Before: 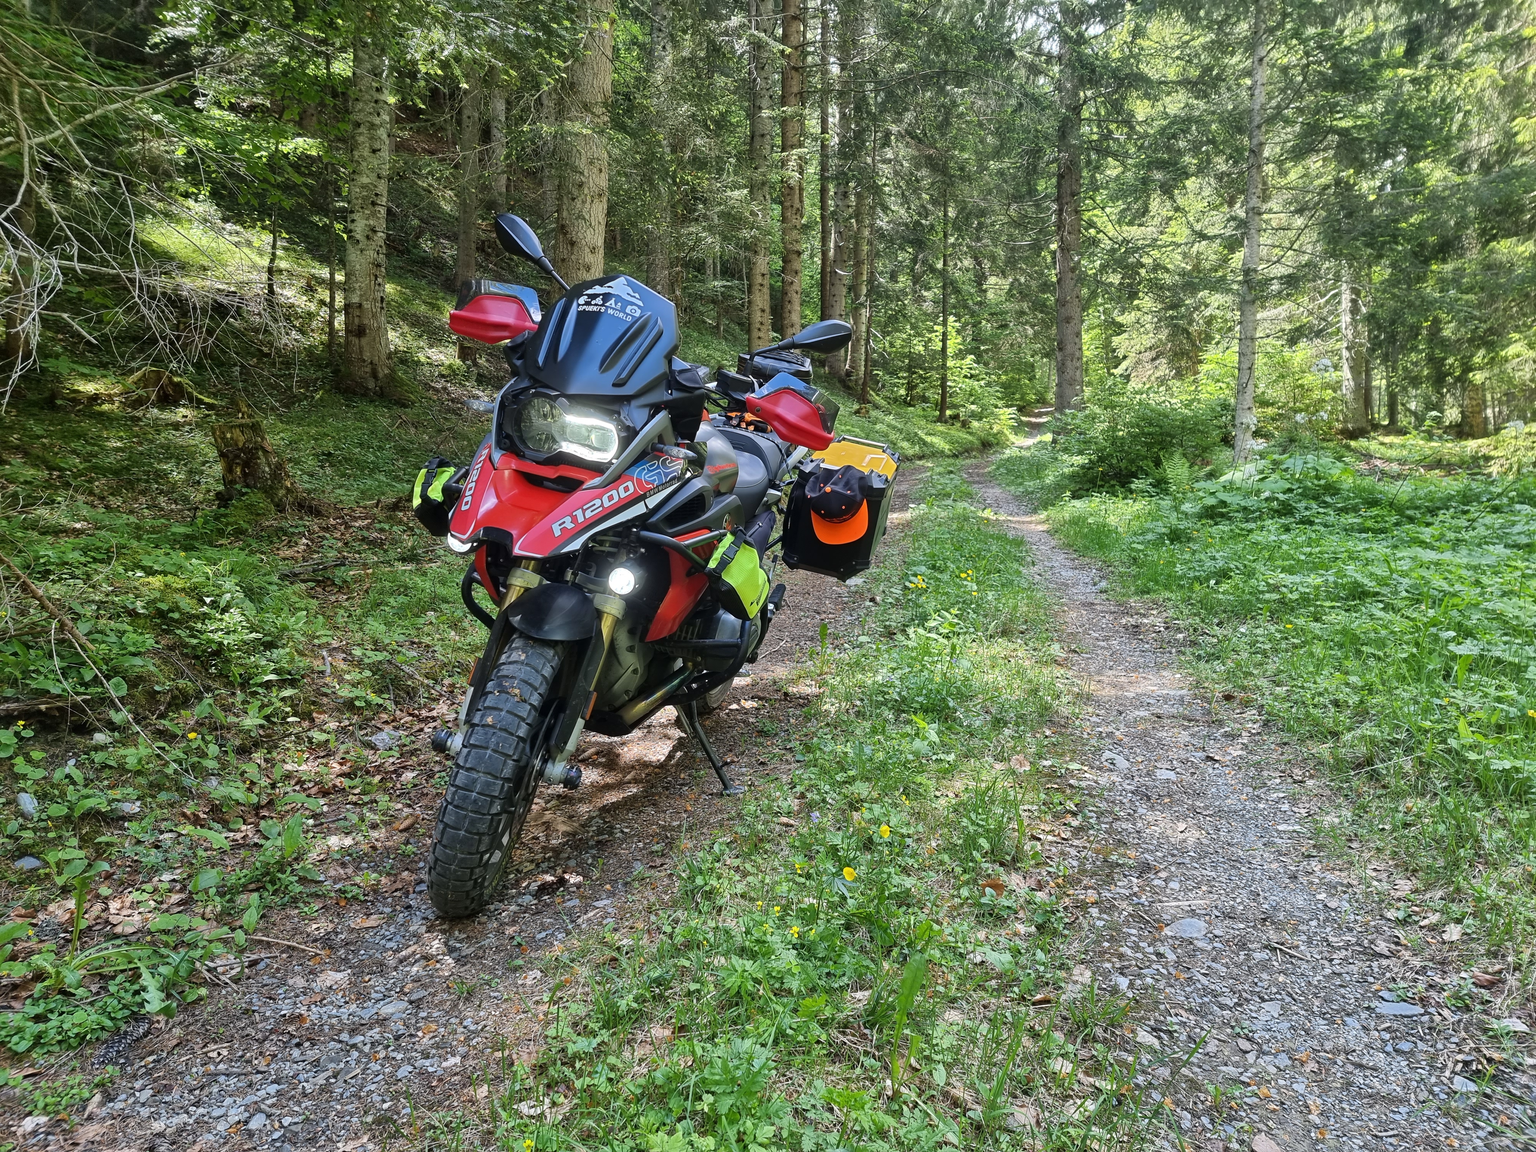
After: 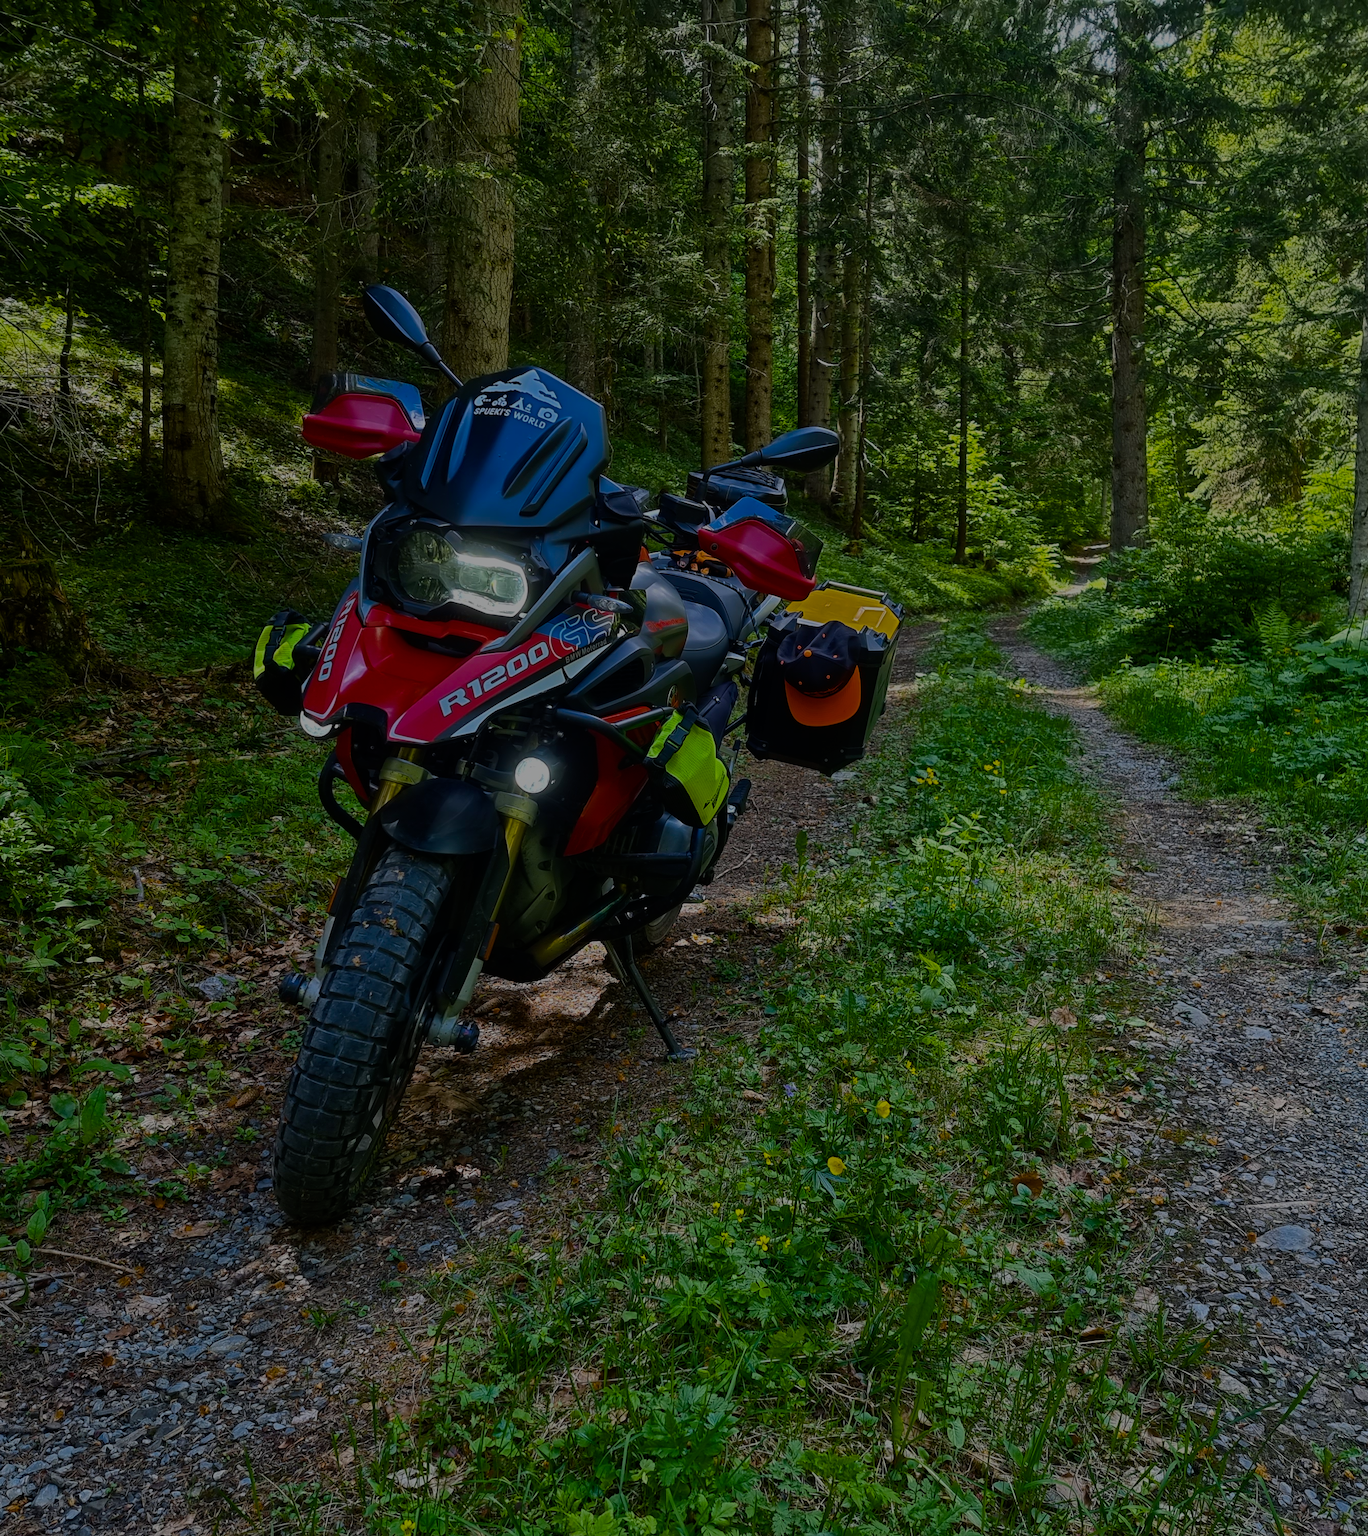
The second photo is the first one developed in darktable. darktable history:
crop and rotate: left 14.506%, right 18.698%
exposure: exposure -2.052 EV, compensate highlight preservation false
color balance rgb: shadows lift › chroma 1.042%, shadows lift › hue 215.41°, linear chroma grading › shadows 31.483%, linear chroma grading › global chroma -1.828%, linear chroma grading › mid-tones 4.192%, perceptual saturation grading › global saturation 0.999%, perceptual saturation grading › highlights -25.059%, perceptual saturation grading › shadows 29.751%, perceptual brilliance grading › highlights 17.404%, perceptual brilliance grading › mid-tones 32.132%, perceptual brilliance grading › shadows -30.997%, global vibrance 50.578%
